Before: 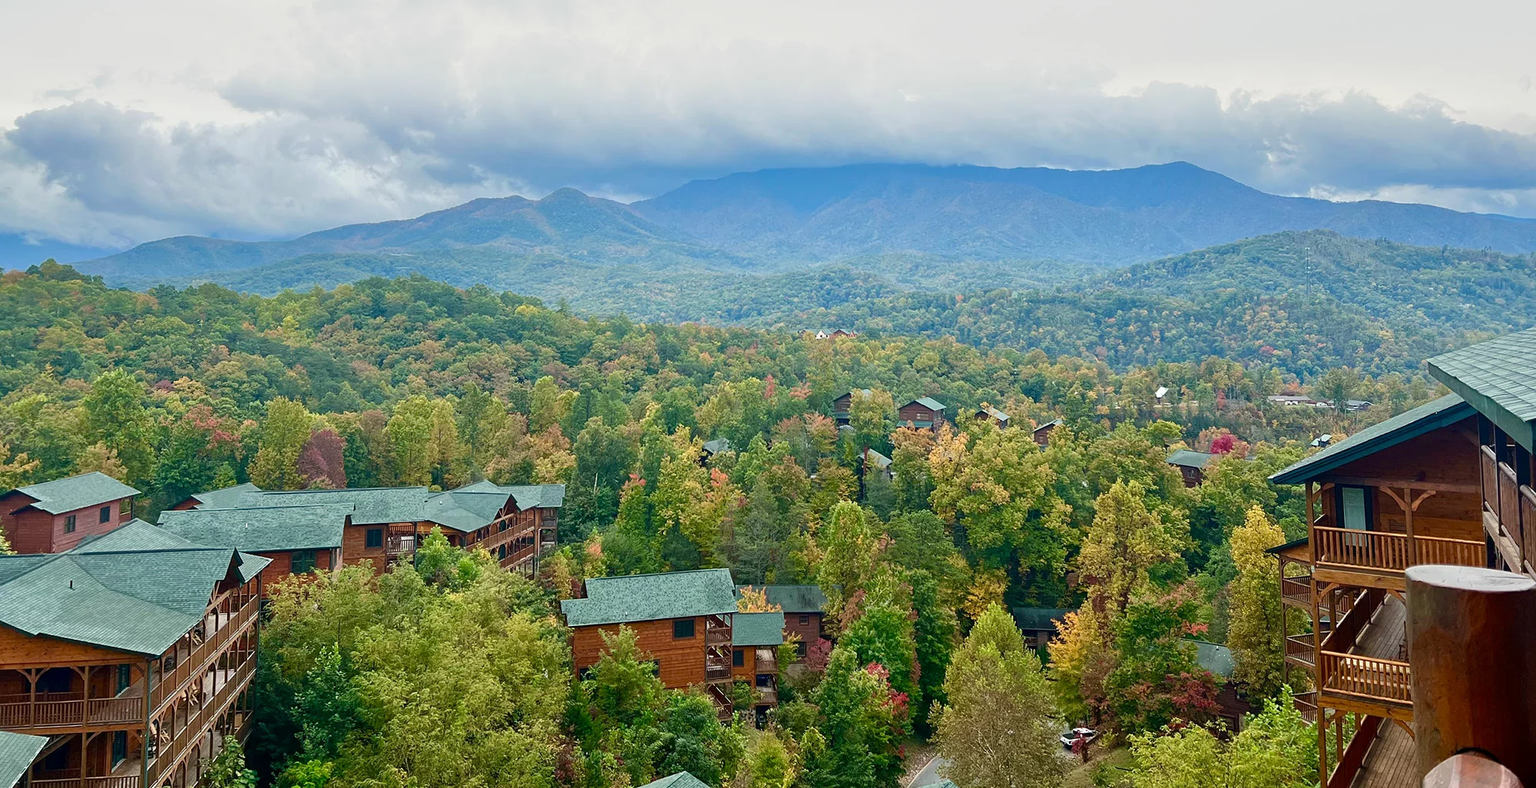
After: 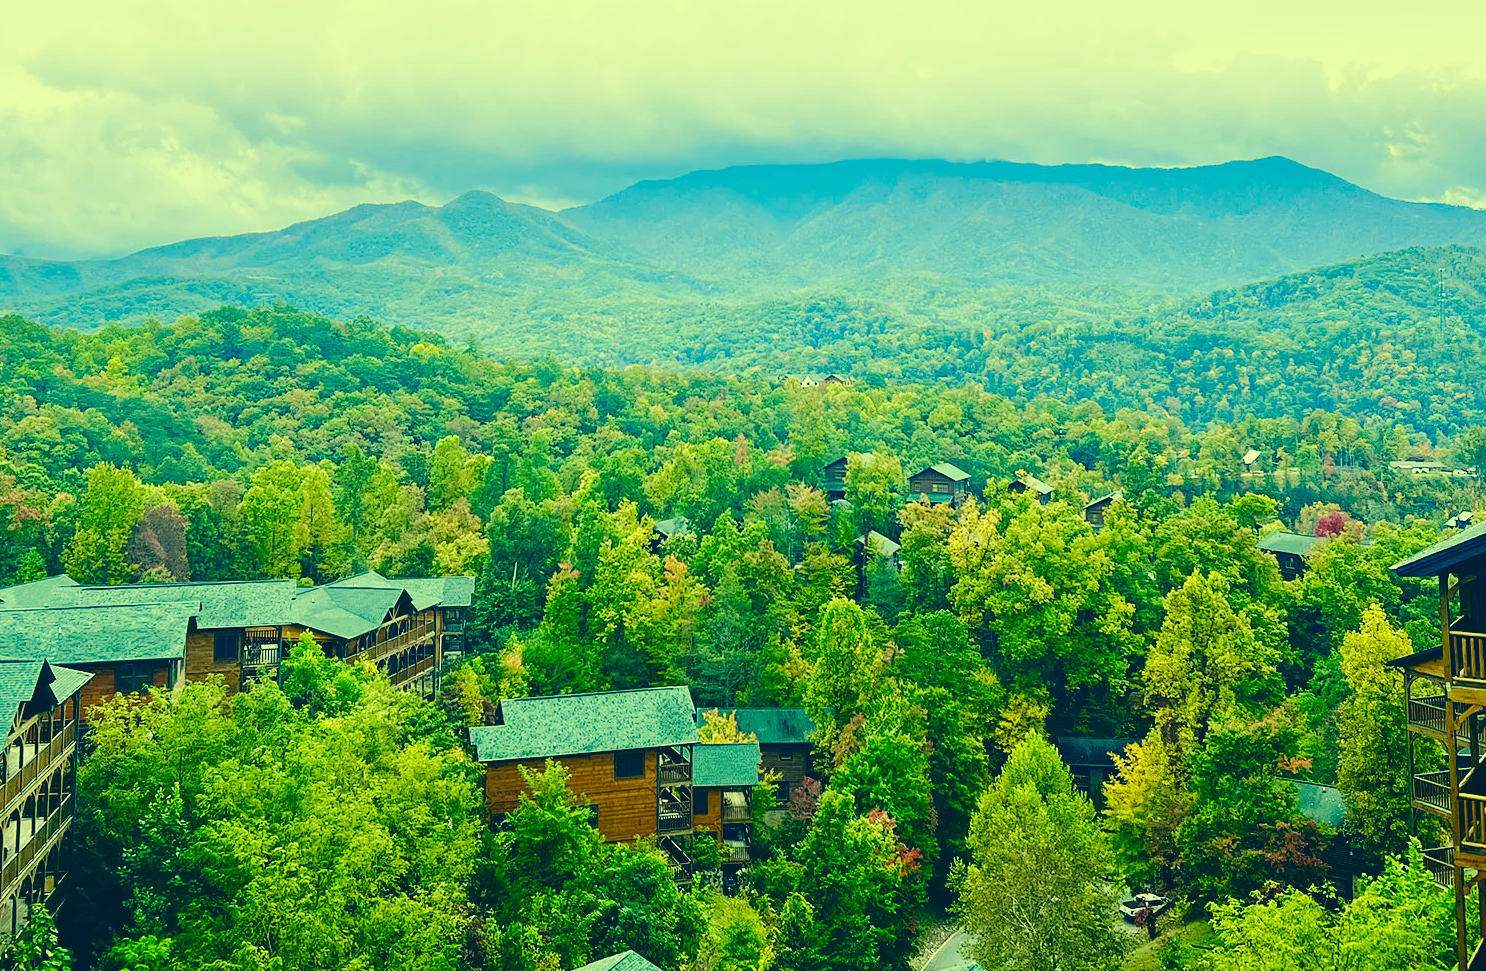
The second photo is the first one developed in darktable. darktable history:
color correction: highlights a* -15.8, highlights b* 39.85, shadows a* -39.74, shadows b* -26.04
base curve: curves: ch0 [(0, 0) (0.036, 0.025) (0.121, 0.166) (0.206, 0.329) (0.605, 0.79) (1, 1)], preserve colors none
crop and rotate: left 13.087%, top 5.327%, right 12.61%
